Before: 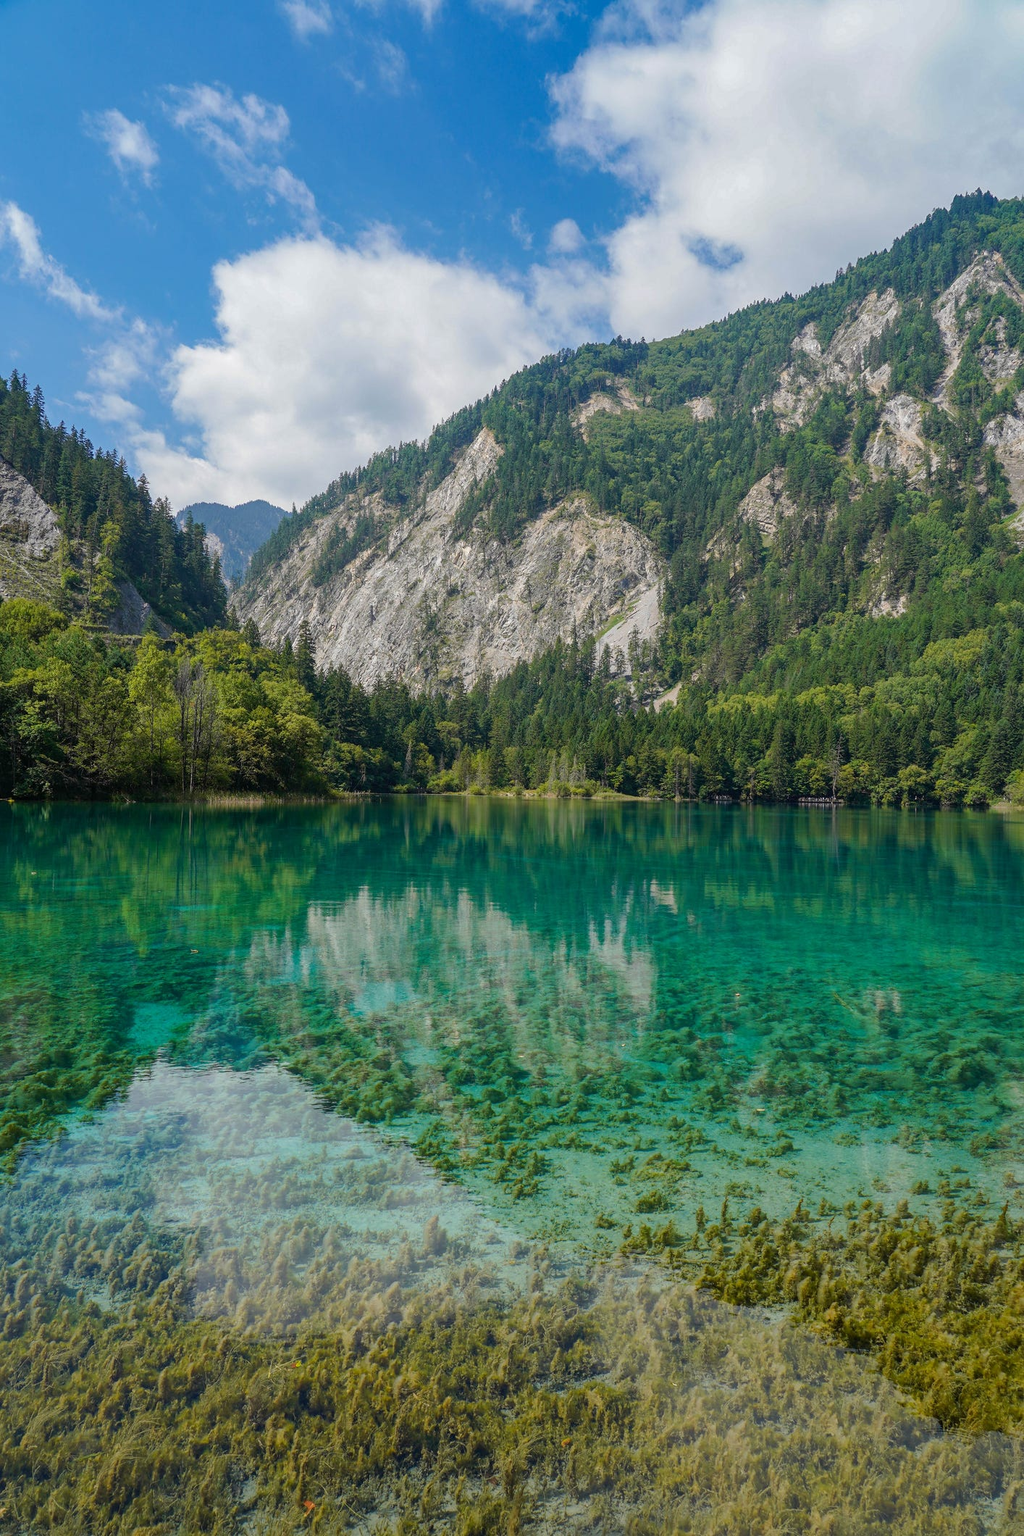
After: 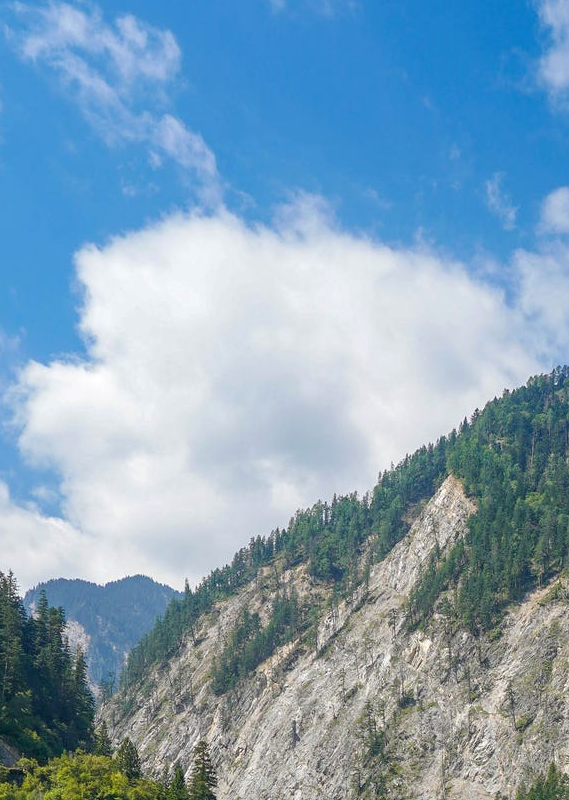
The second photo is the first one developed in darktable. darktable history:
crop: left 15.55%, top 5.462%, right 44.191%, bottom 56.785%
exposure: black level correction 0.001, exposure 0.192 EV, compensate exposure bias true, compensate highlight preservation false
